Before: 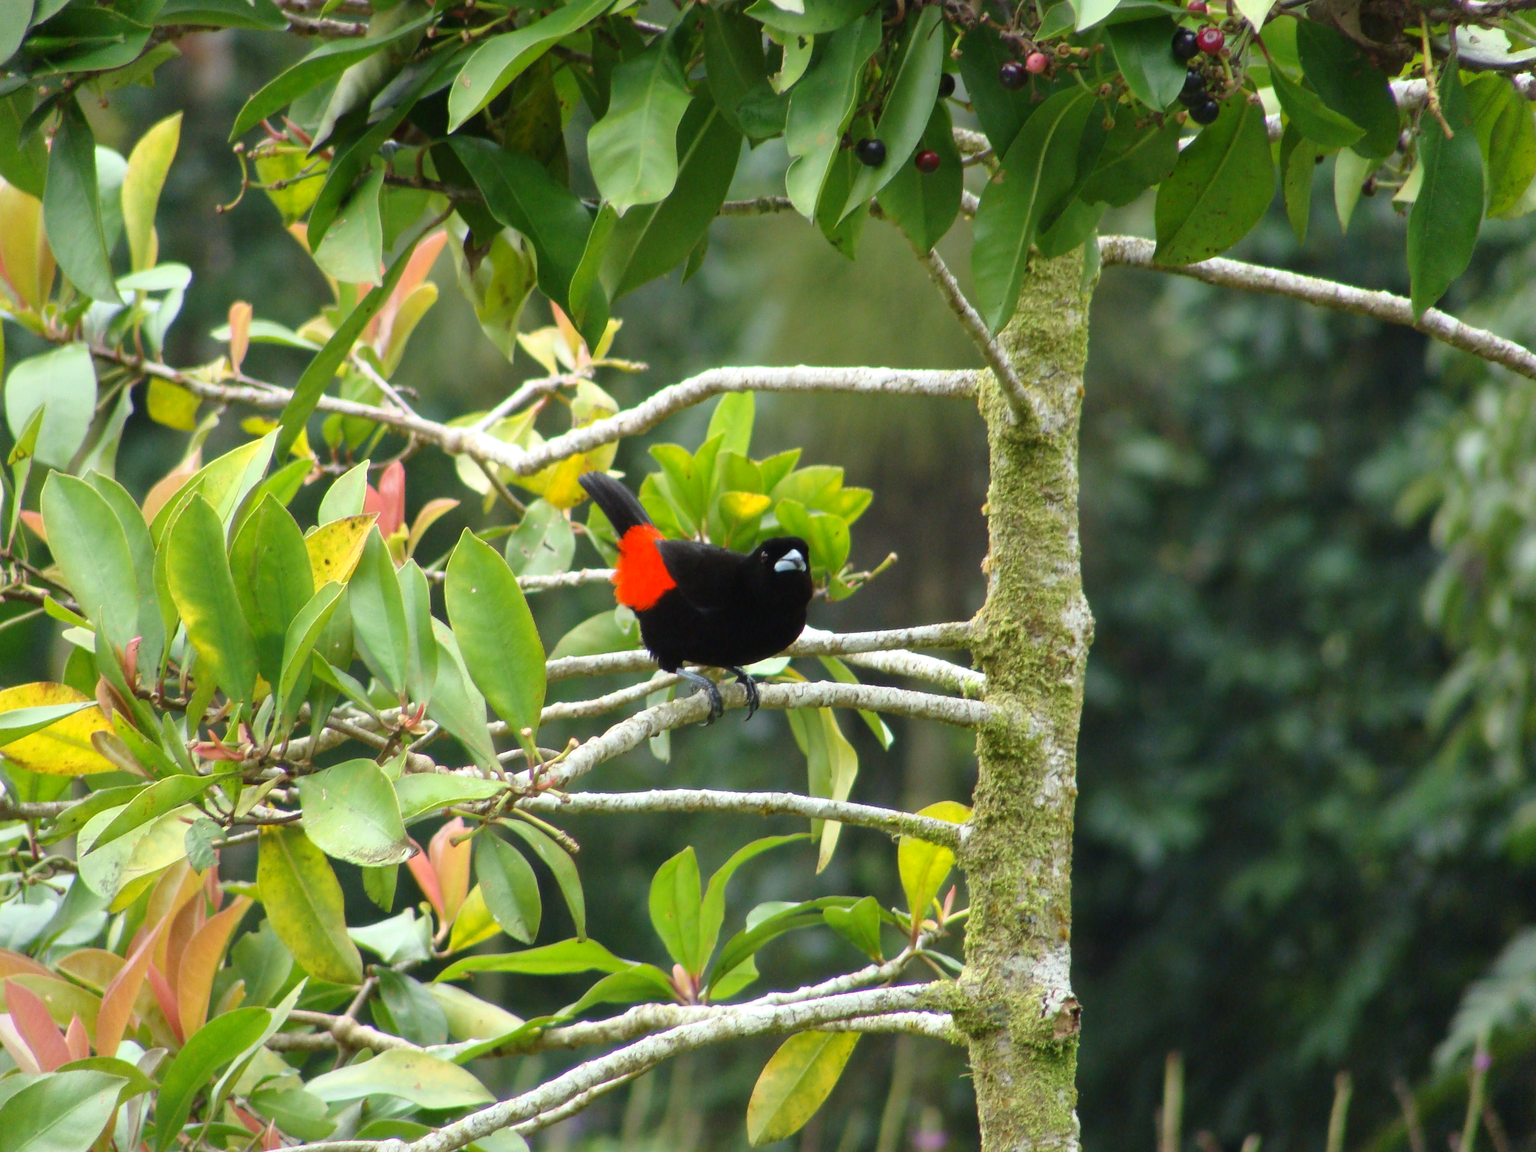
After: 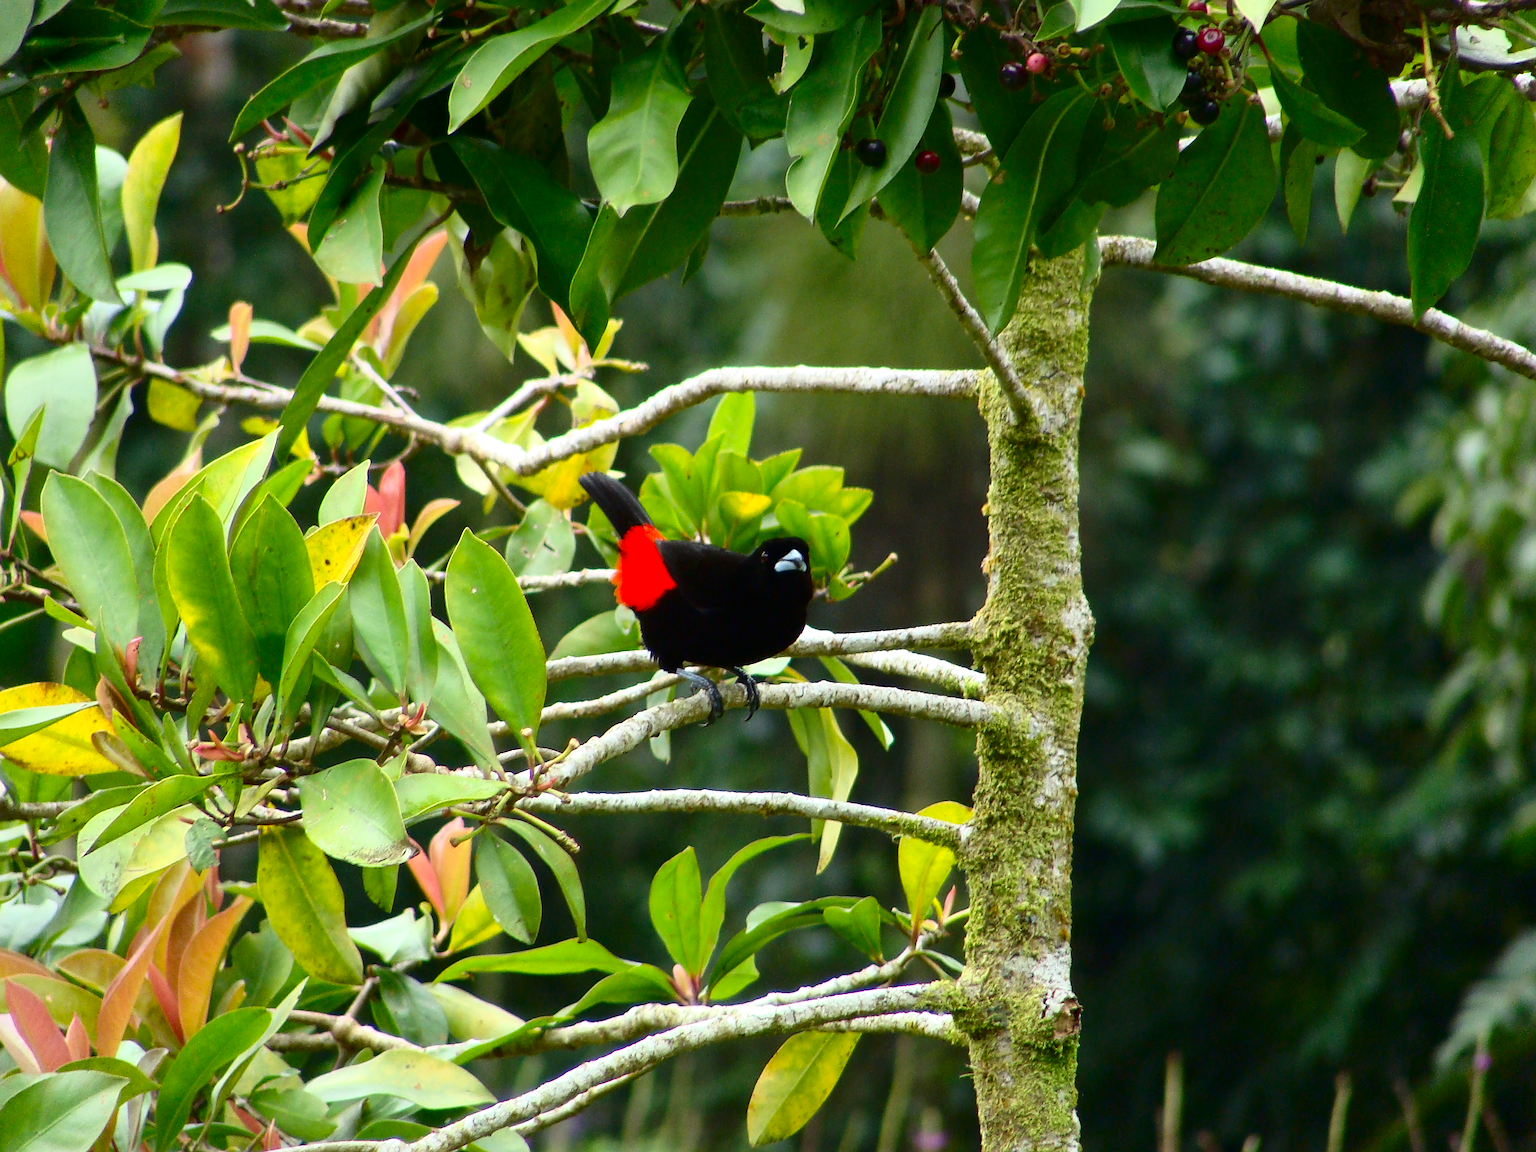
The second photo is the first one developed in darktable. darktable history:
sharpen: on, module defaults
contrast brightness saturation: contrast 0.186, brightness -0.106, saturation 0.207
